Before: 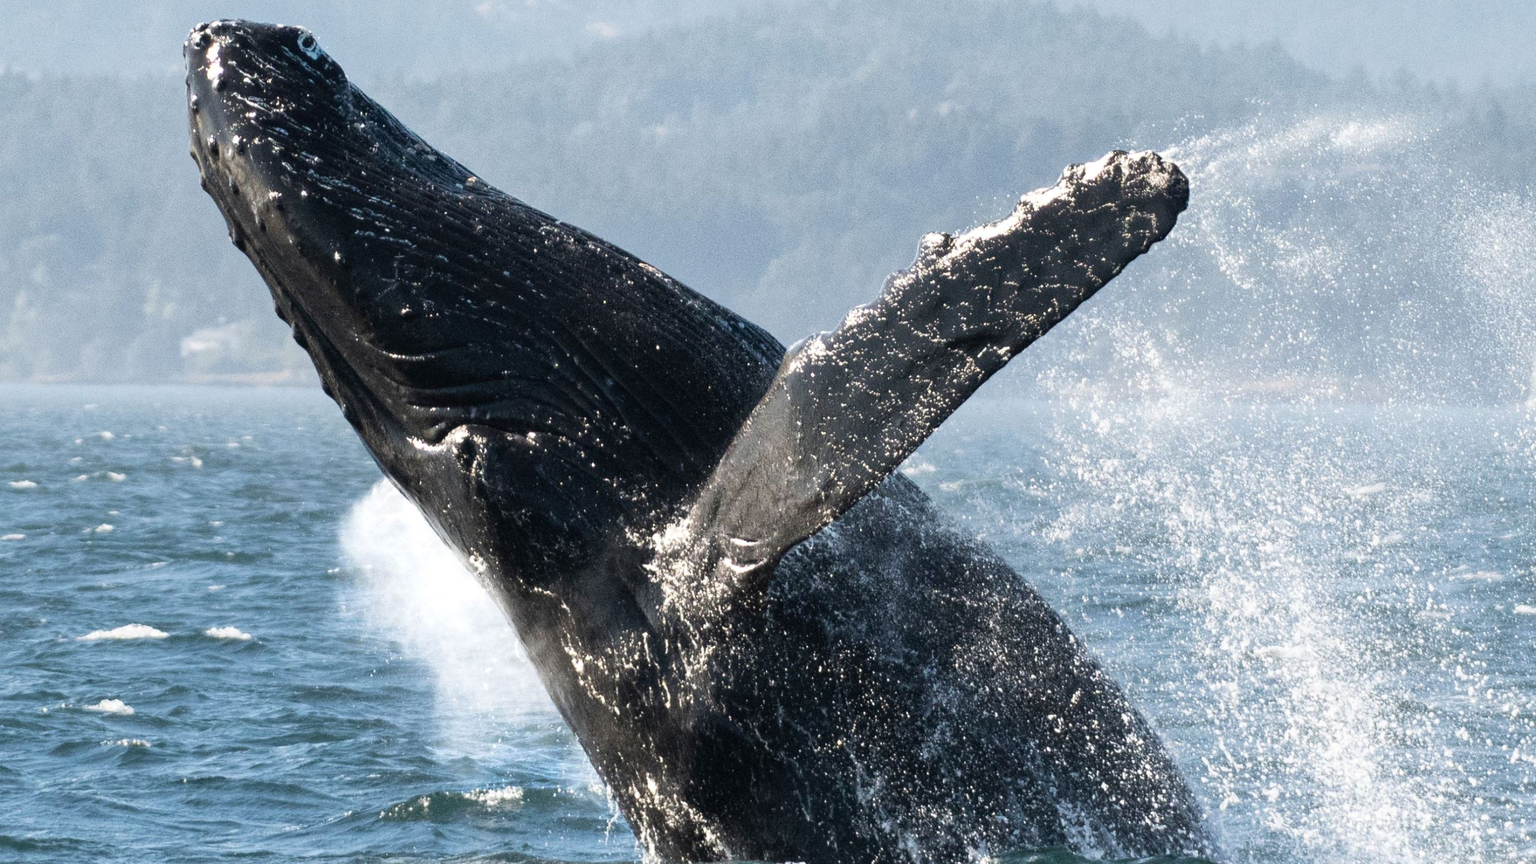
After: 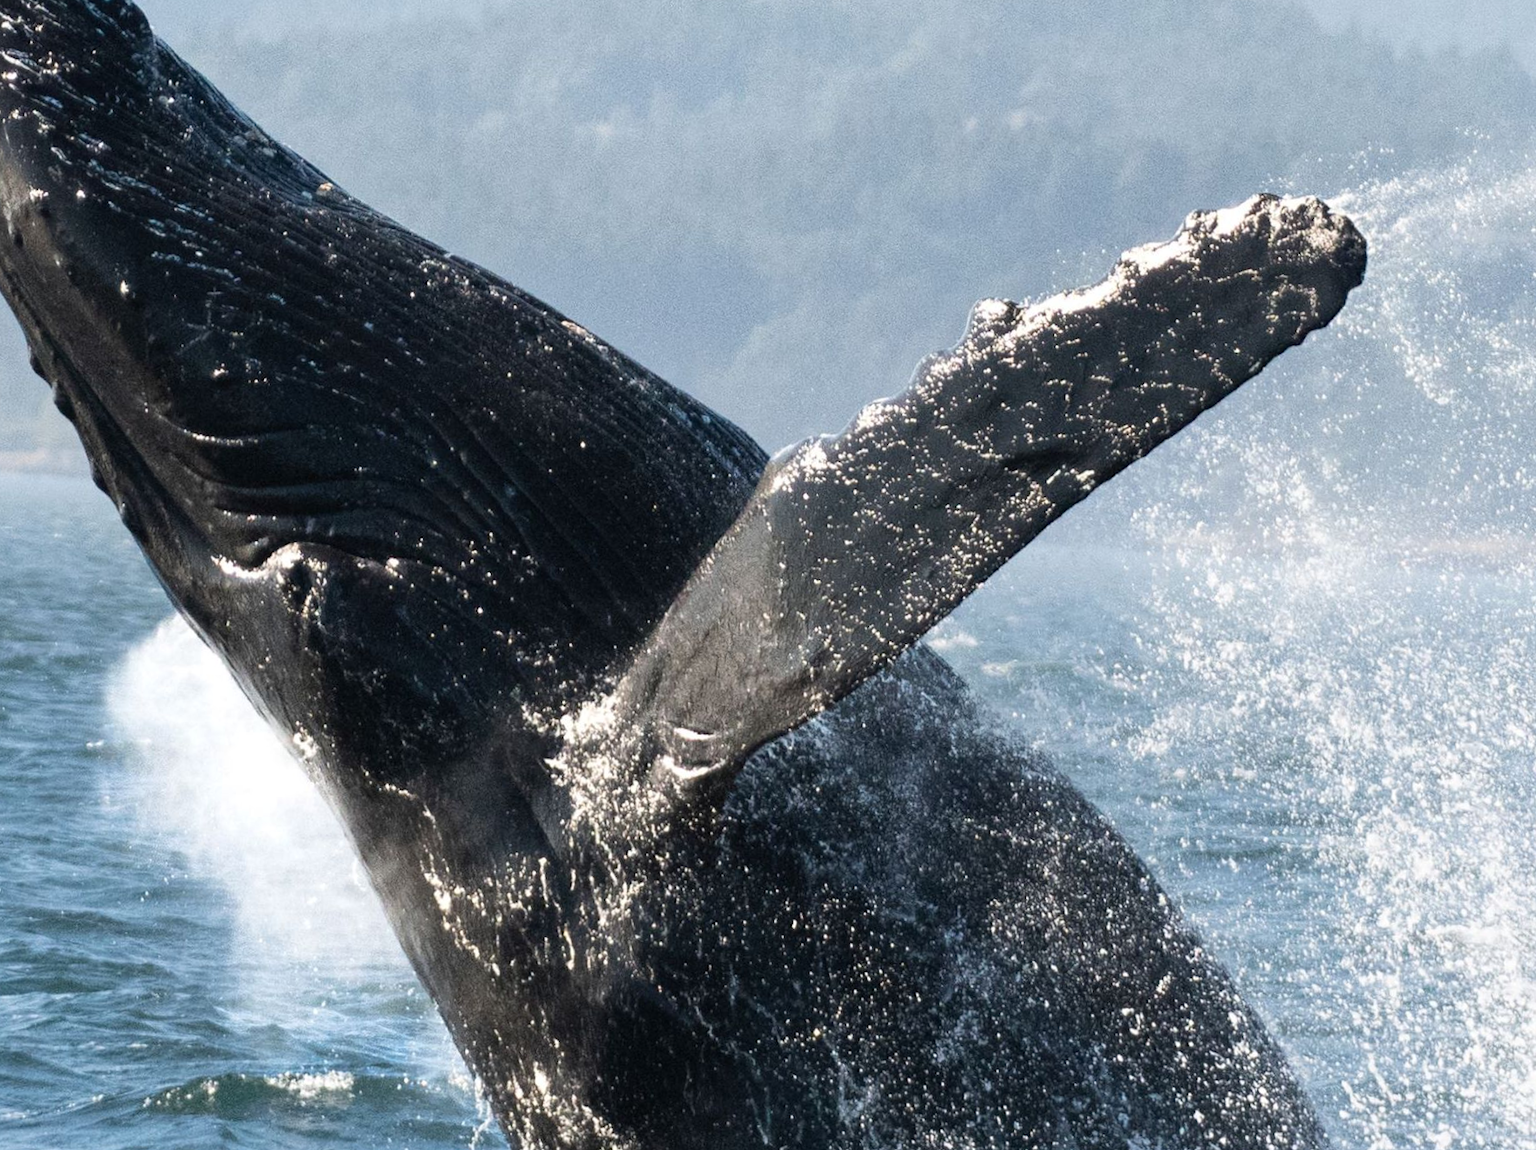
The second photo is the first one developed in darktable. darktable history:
crop and rotate: angle -3°, left 14.034%, top 0.022%, right 10.911%, bottom 0.022%
levels: levels [0, 0.498, 1]
